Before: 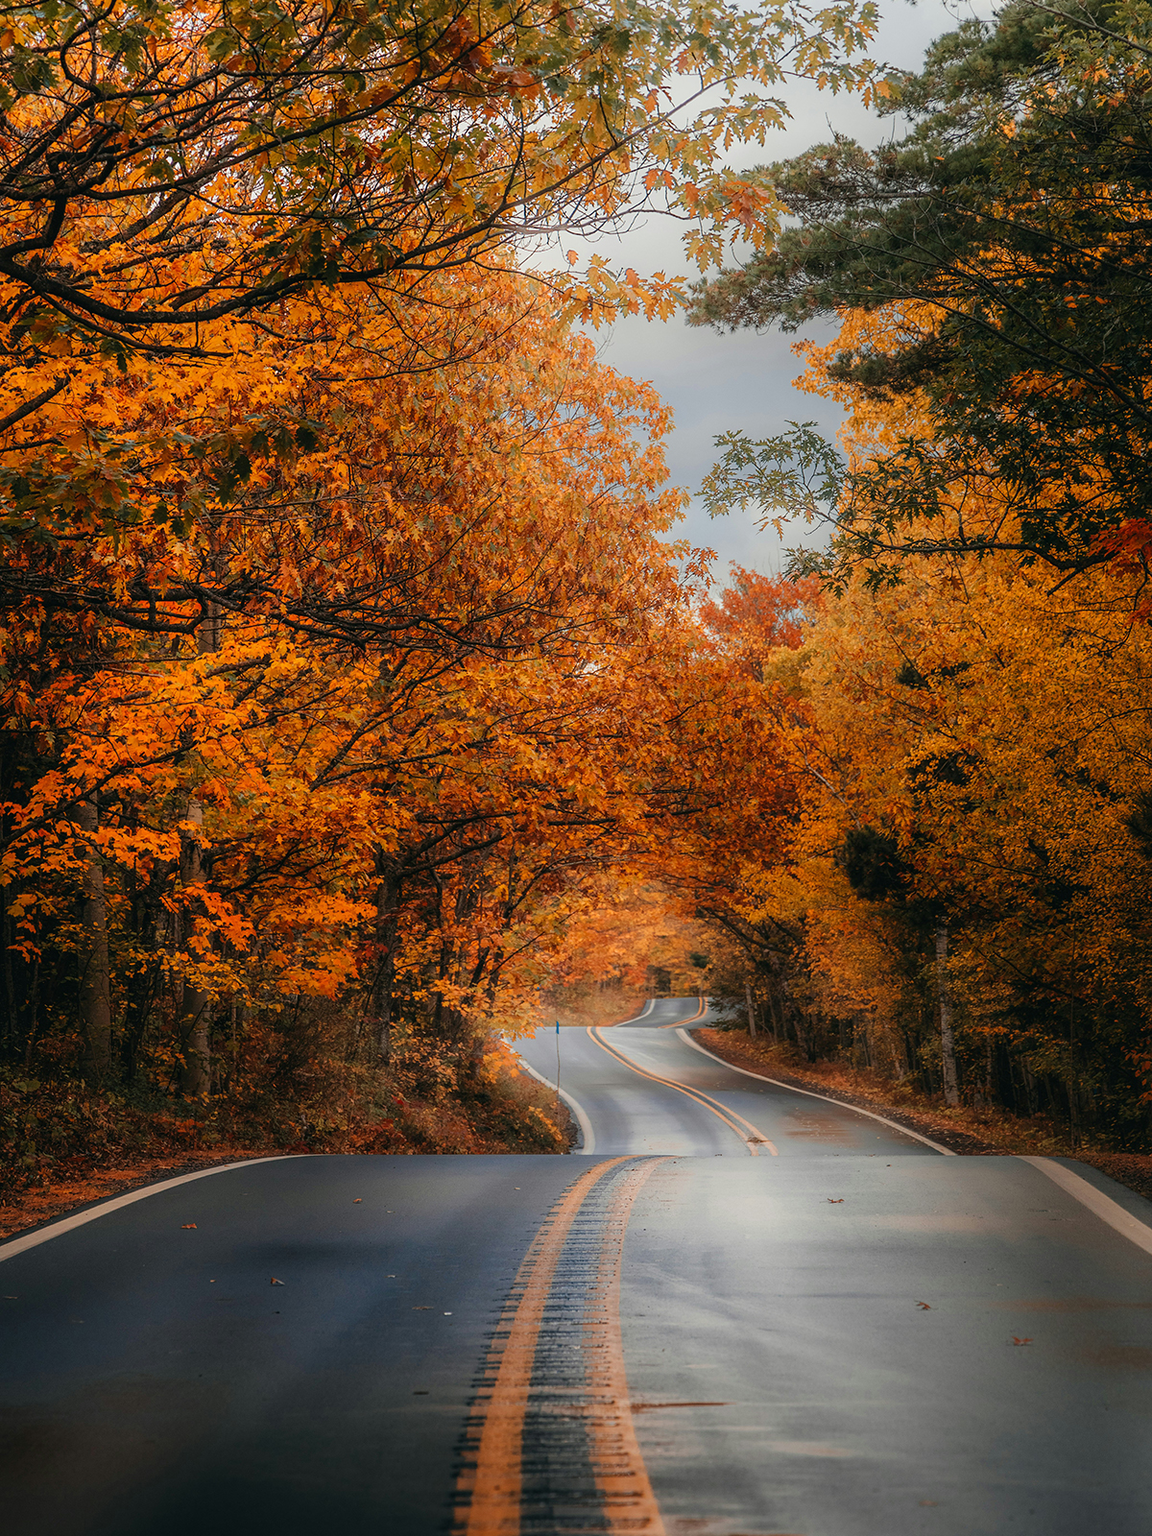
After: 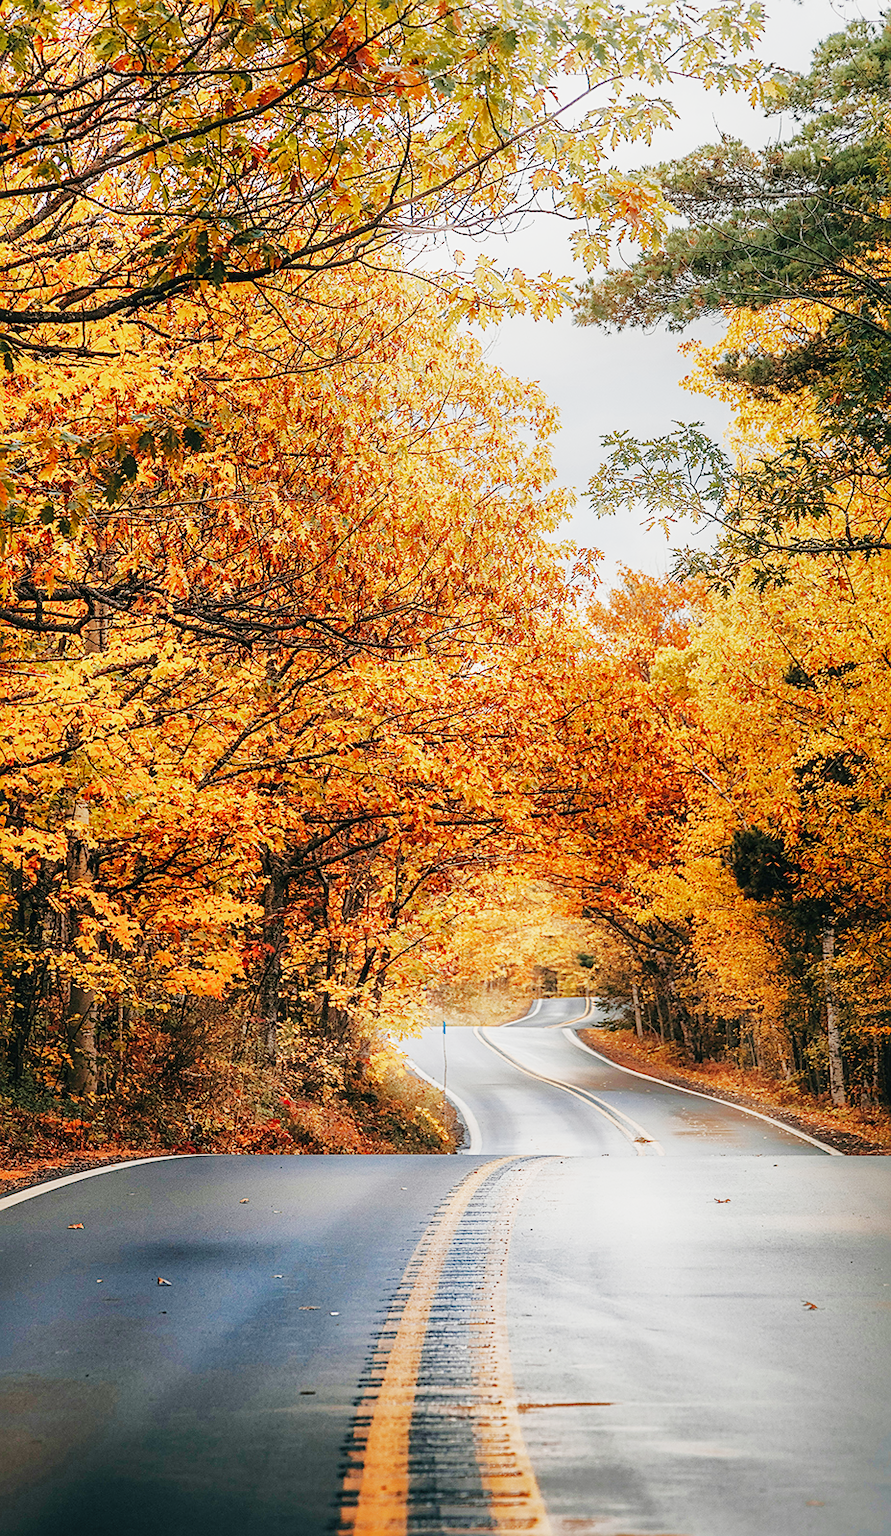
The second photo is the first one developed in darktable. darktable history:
shadows and highlights: shadows 40, highlights -60
crop: left 9.88%, right 12.664%
sigmoid: contrast 1.7, skew -0.1, preserve hue 0%, red attenuation 0.1, red rotation 0.035, green attenuation 0.1, green rotation -0.017, blue attenuation 0.15, blue rotation -0.052, base primaries Rec2020
exposure: exposure 2.003 EV, compensate highlight preservation false
sharpen: on, module defaults
